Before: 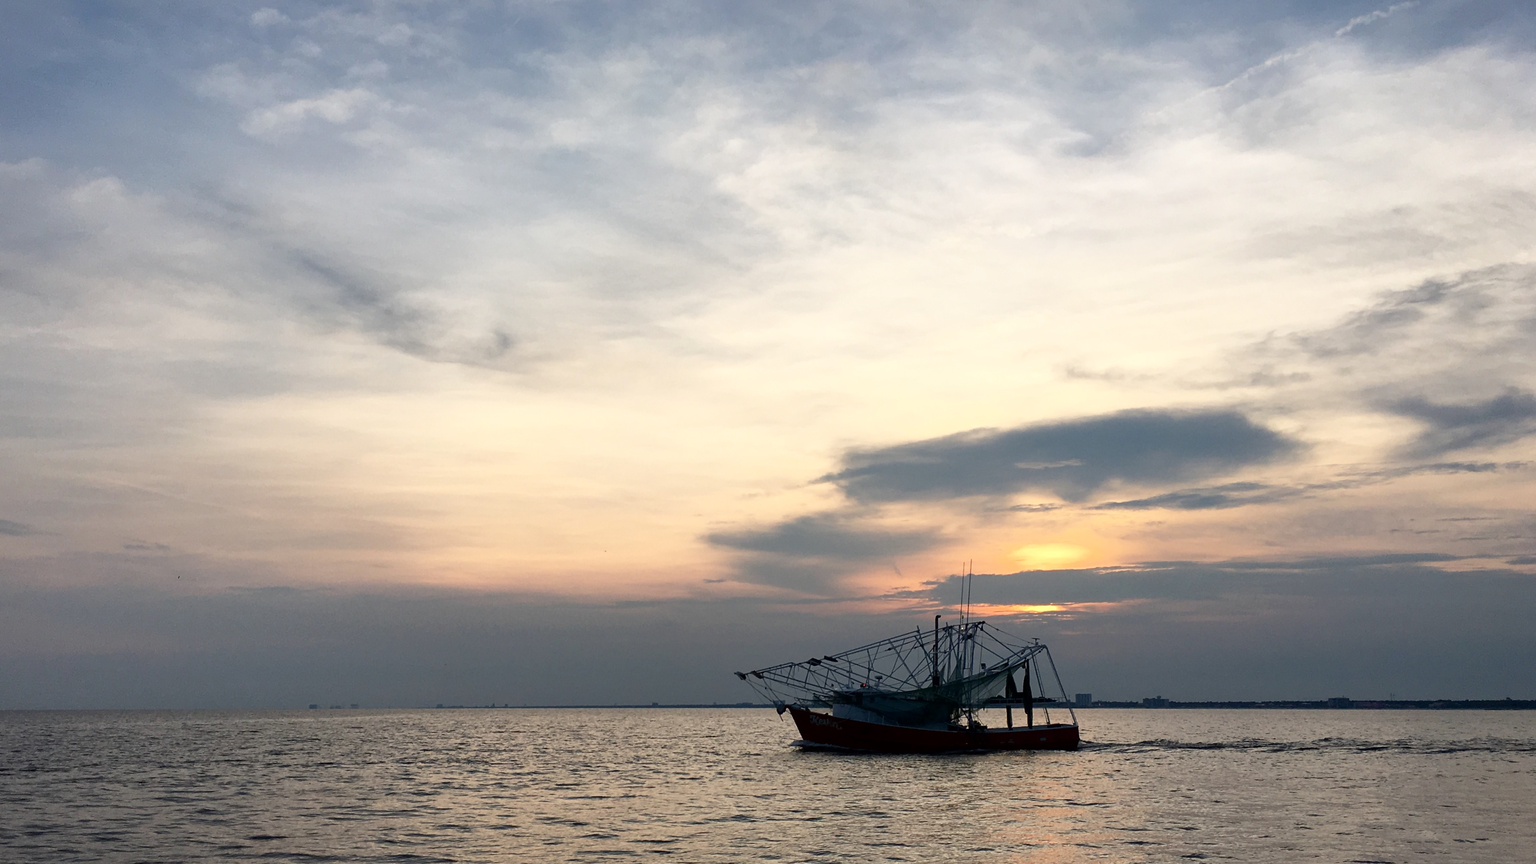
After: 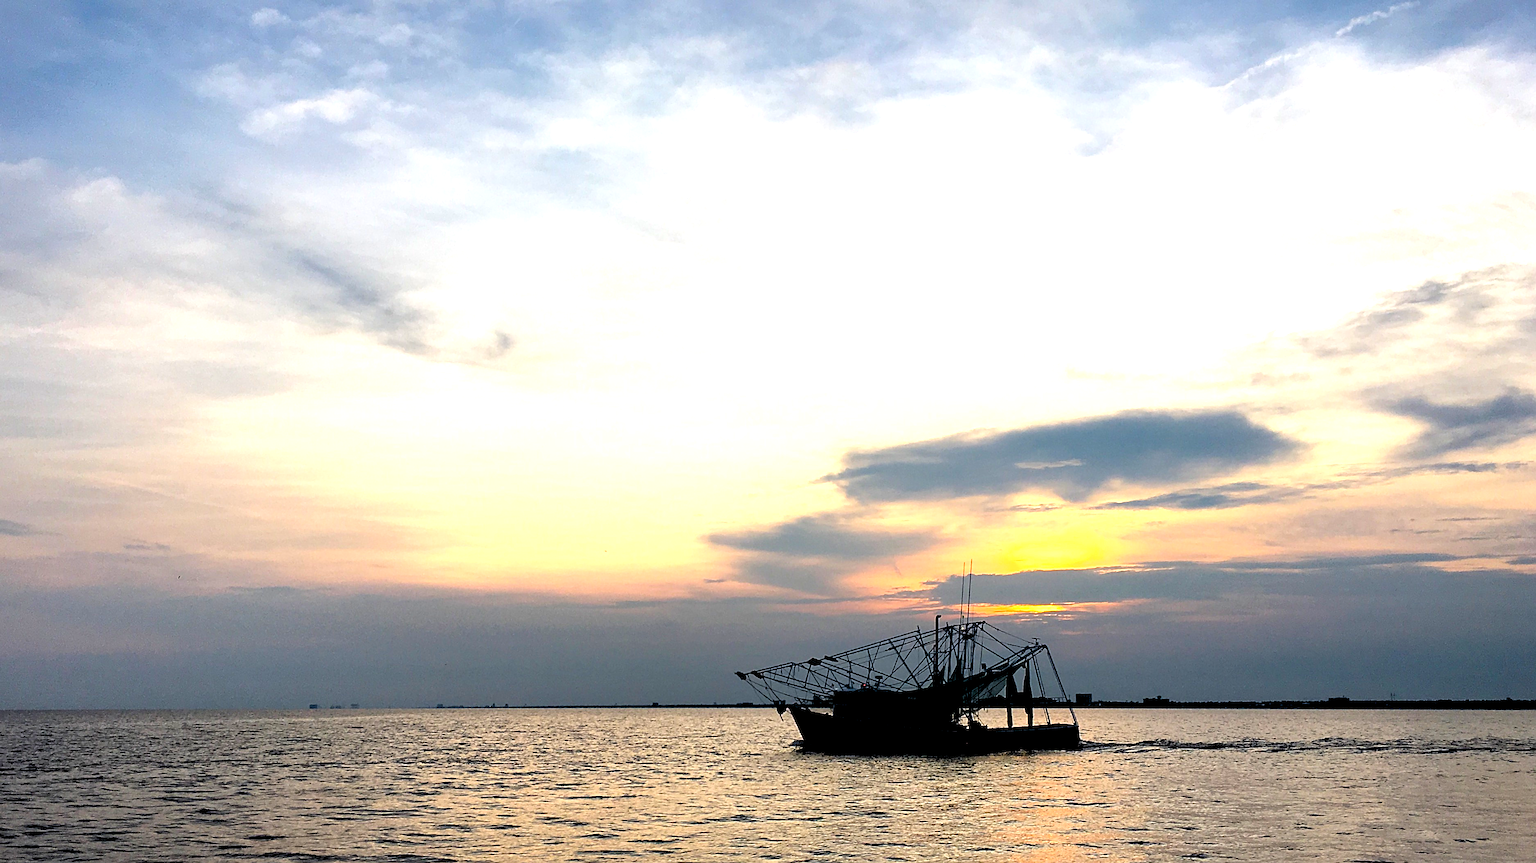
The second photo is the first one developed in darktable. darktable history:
exposure: black level correction 0.012, exposure 0.7 EV, compensate exposure bias true, compensate highlight preservation false
sharpen: on, module defaults
color balance rgb: perceptual saturation grading › global saturation 40%, global vibrance 15%
rgb levels: levels [[0.034, 0.472, 0.904], [0, 0.5, 1], [0, 0.5, 1]]
